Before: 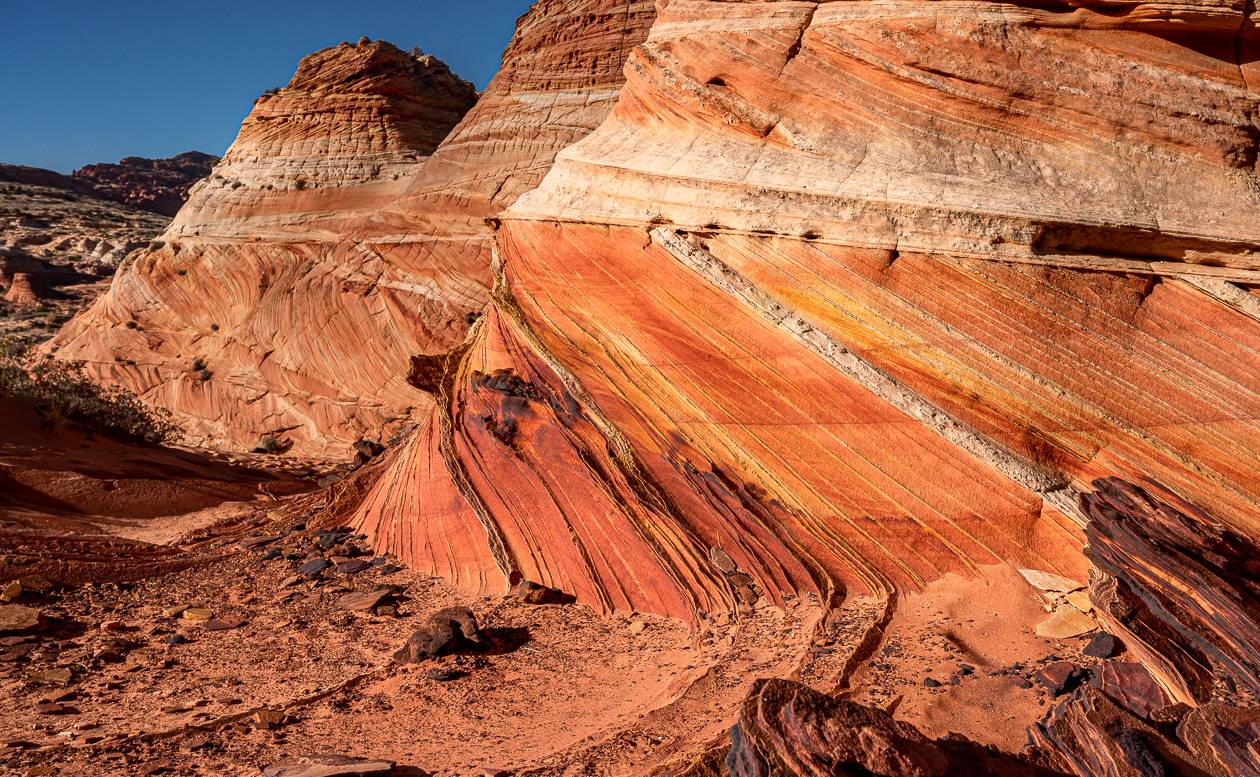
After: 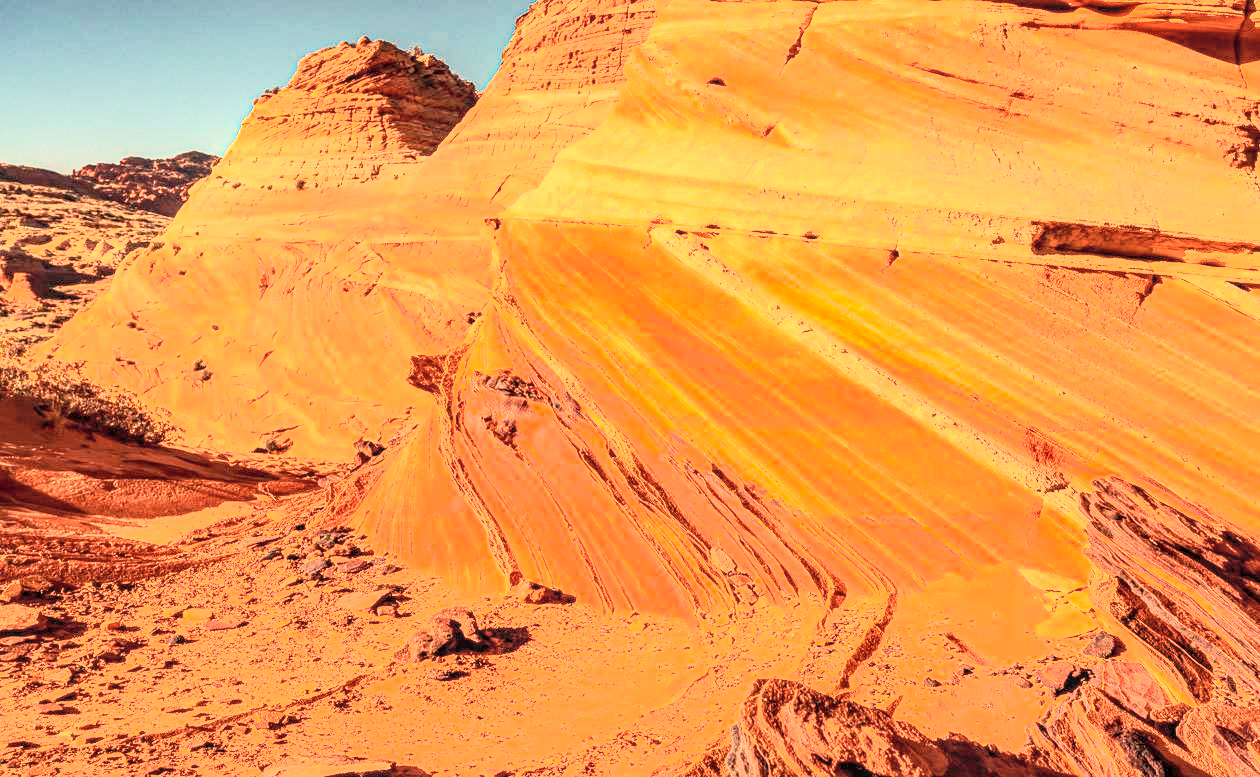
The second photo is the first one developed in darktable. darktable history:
exposure: black level correction 0.001, exposure 1.116 EV, compensate highlight preservation false
white balance: red 1.467, blue 0.684
local contrast: on, module defaults
contrast brightness saturation: contrast 0.39, brightness 0.53
